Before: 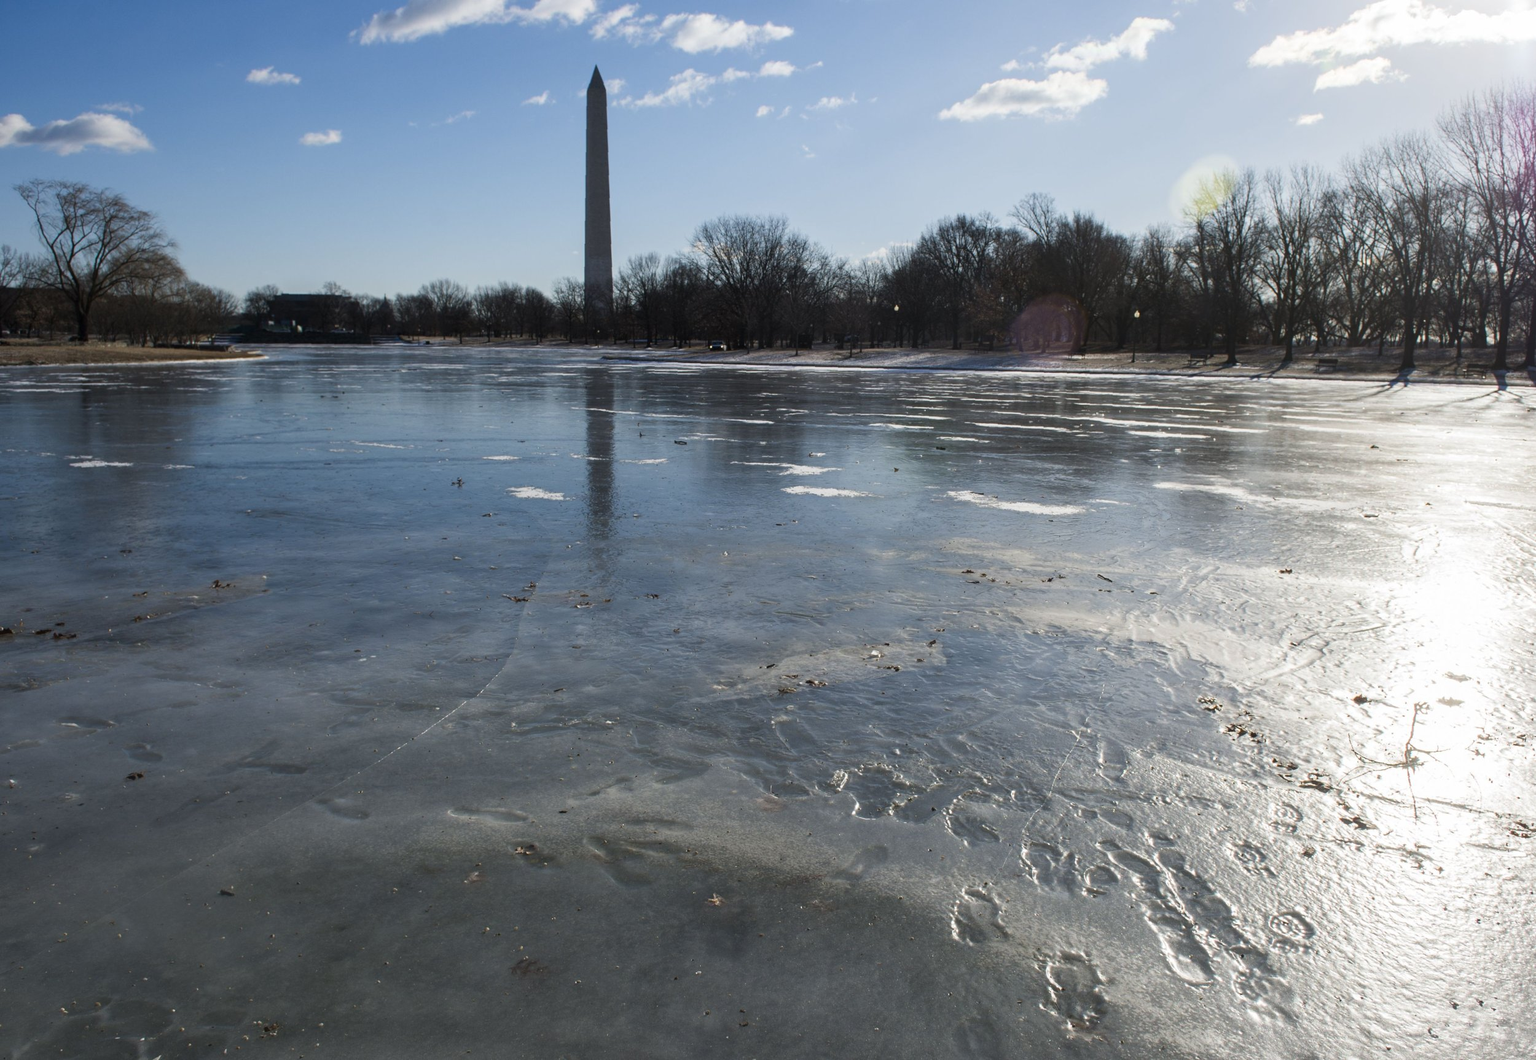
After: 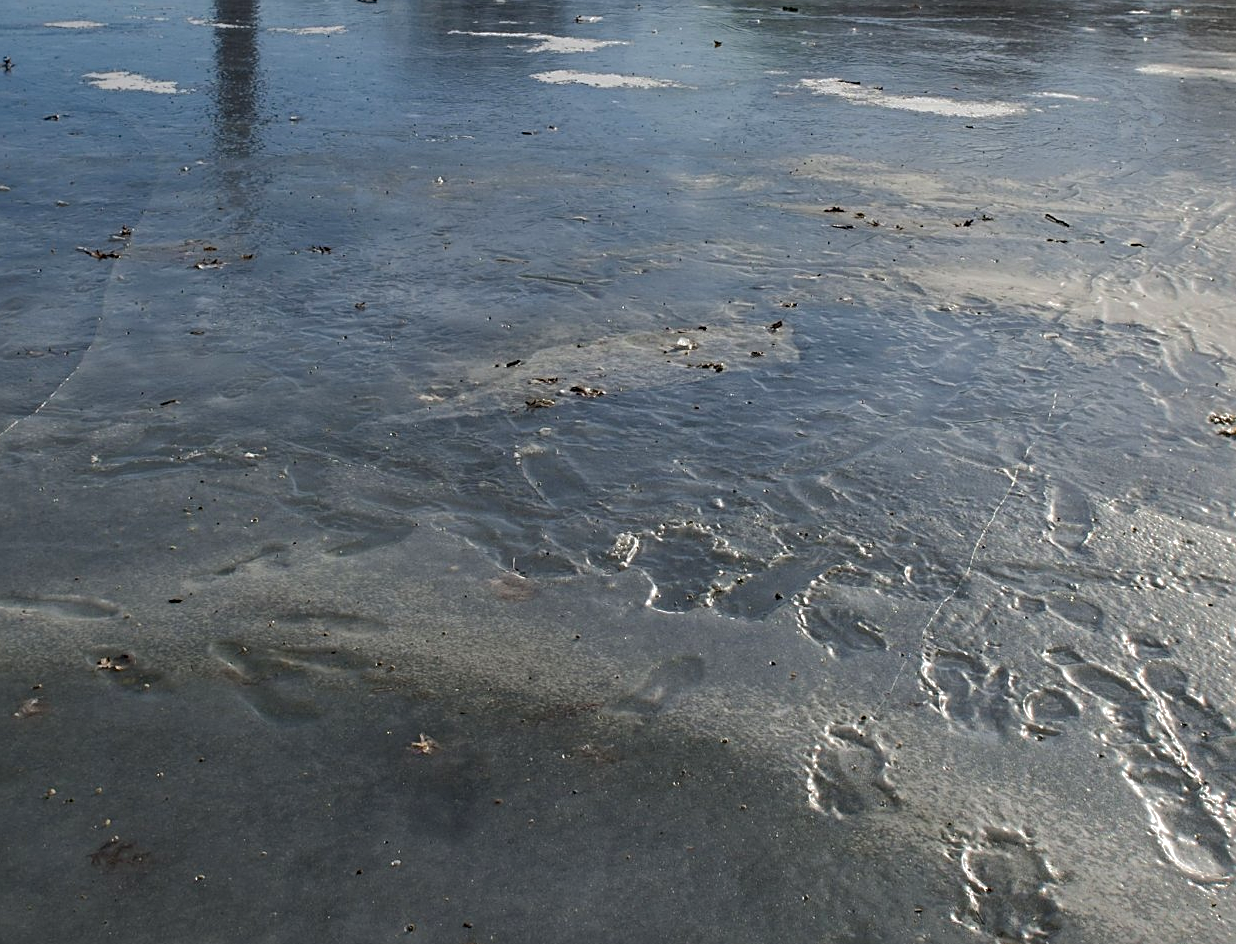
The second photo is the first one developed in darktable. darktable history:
sharpen: on, module defaults
crop: left 29.672%, top 41.786%, right 20.851%, bottom 3.487%
shadows and highlights: shadows -19.91, highlights -73.15
haze removal: compatibility mode true, adaptive false
